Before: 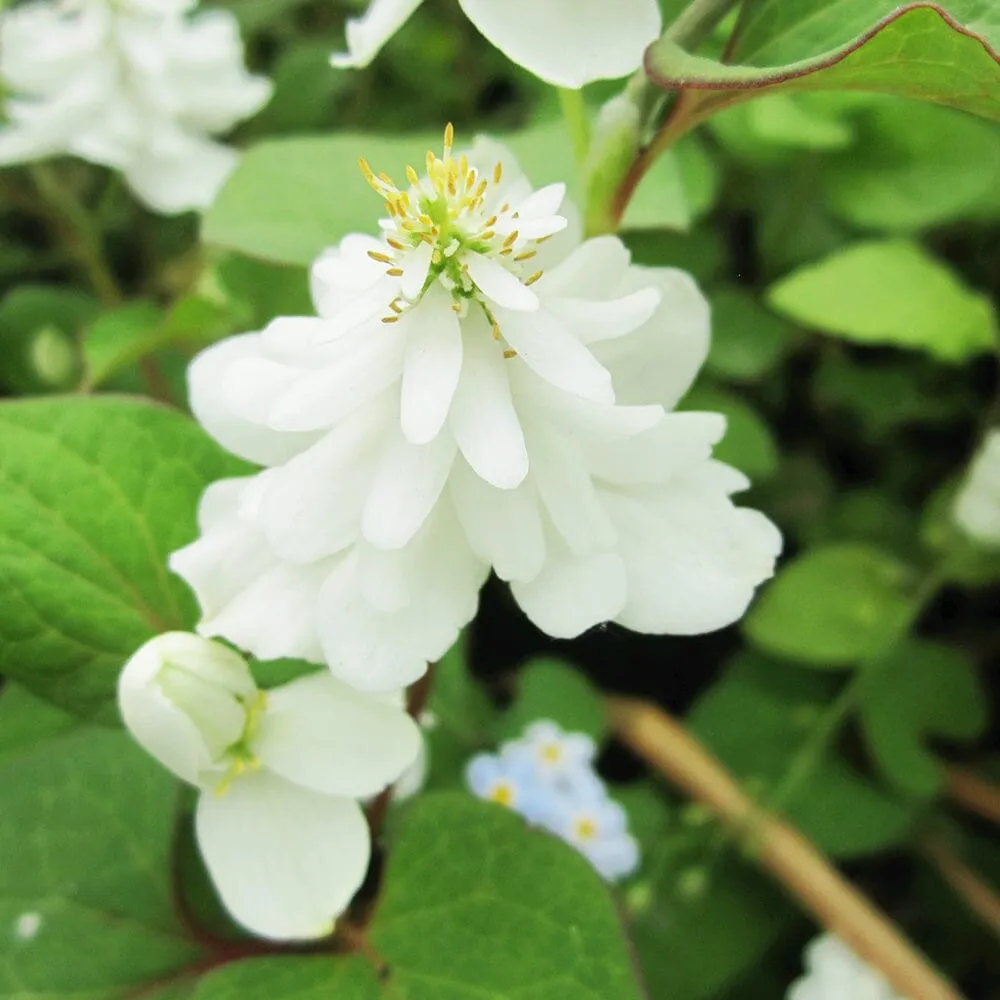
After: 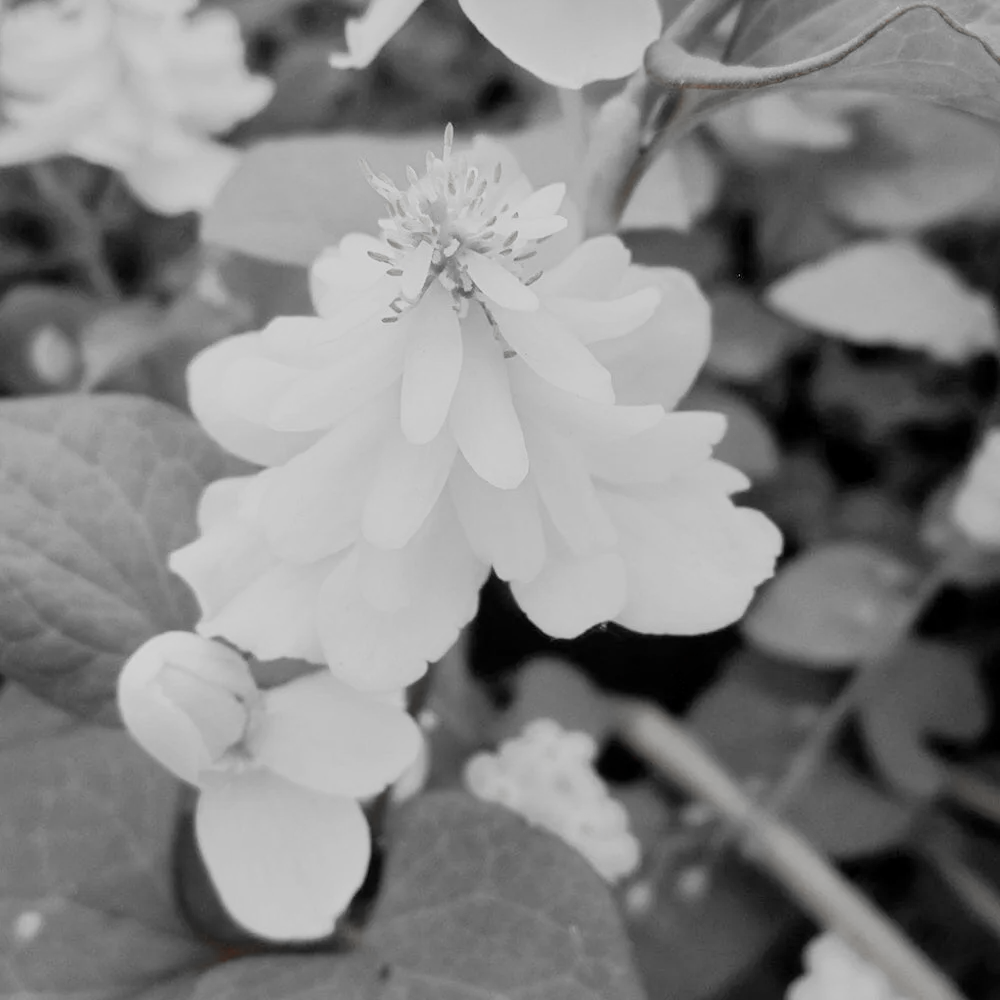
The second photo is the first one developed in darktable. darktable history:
filmic rgb: black relative exposure -13 EV, threshold 3 EV, target white luminance 85%, hardness 6.3, latitude 42.11%, contrast 0.858, shadows ↔ highlights balance 8.63%, color science v4 (2020), enable highlight reconstruction true
local contrast: mode bilateral grid, contrast 20, coarseness 50, detail 120%, midtone range 0.2
color zones: curves: ch0 [(0, 0.278) (0.143, 0.5) (0.286, 0.5) (0.429, 0.5) (0.571, 0.5) (0.714, 0.5) (0.857, 0.5) (1, 0.5)]; ch1 [(0, 1) (0.143, 0.165) (0.286, 0) (0.429, 0) (0.571, 0) (0.714, 0) (0.857, 0.5) (1, 0.5)]; ch2 [(0, 0.508) (0.143, 0.5) (0.286, 0.5) (0.429, 0.5) (0.571, 0.5) (0.714, 0.5) (0.857, 0.5) (1, 0.5)]
